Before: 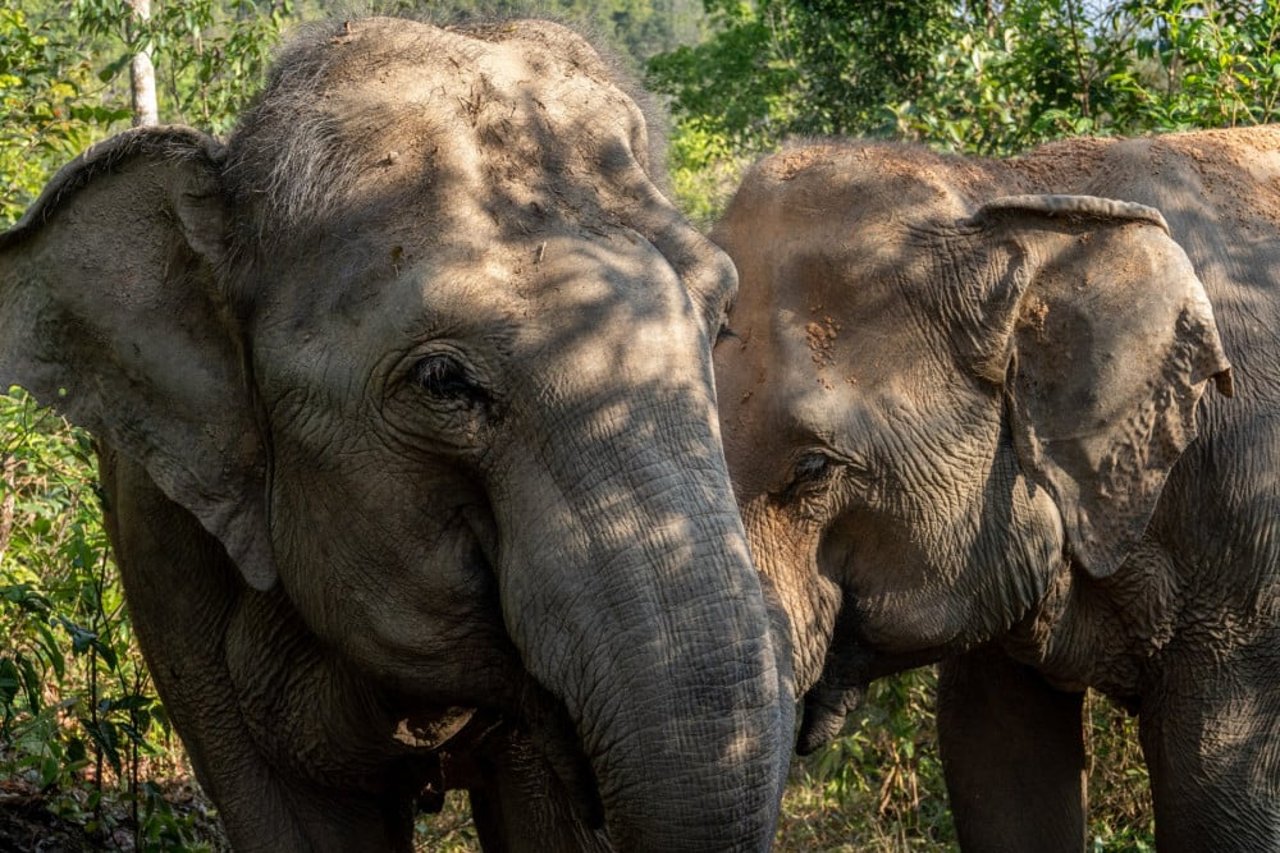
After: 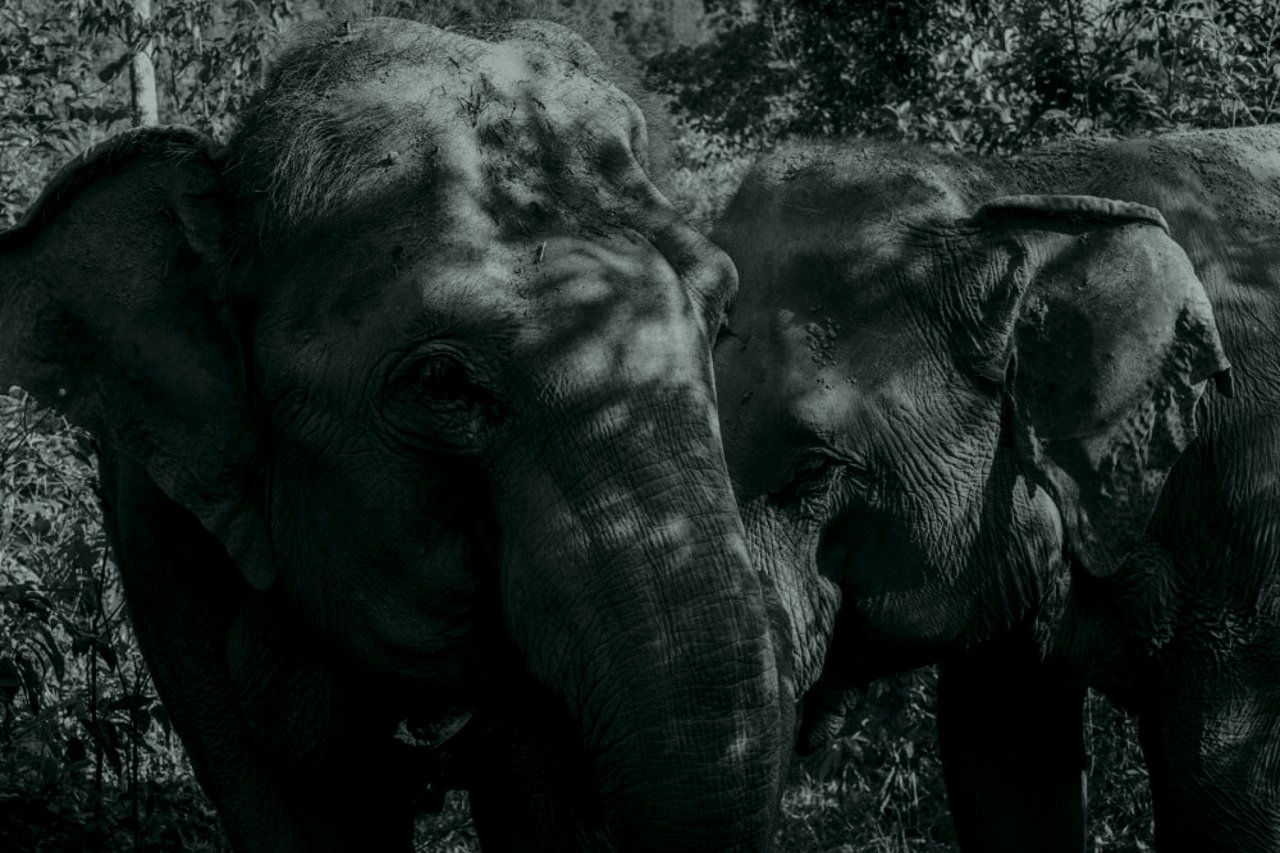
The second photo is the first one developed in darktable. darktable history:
colorize: hue 90°, saturation 19%, lightness 1.59%, version 1
tone curve: curves: ch0 [(0, 0.142) (0.384, 0.314) (0.752, 0.711) (0.991, 0.95)]; ch1 [(0.006, 0.129) (0.346, 0.384) (1, 1)]; ch2 [(0.003, 0.057) (0.261, 0.248) (1, 1)], color space Lab, independent channels
exposure: black level correction 0.001, exposure 0.5 EV, compensate exposure bias true, compensate highlight preservation false
white balance: red 1.009, blue 0.985
levels: levels [0.012, 0.367, 0.697]
